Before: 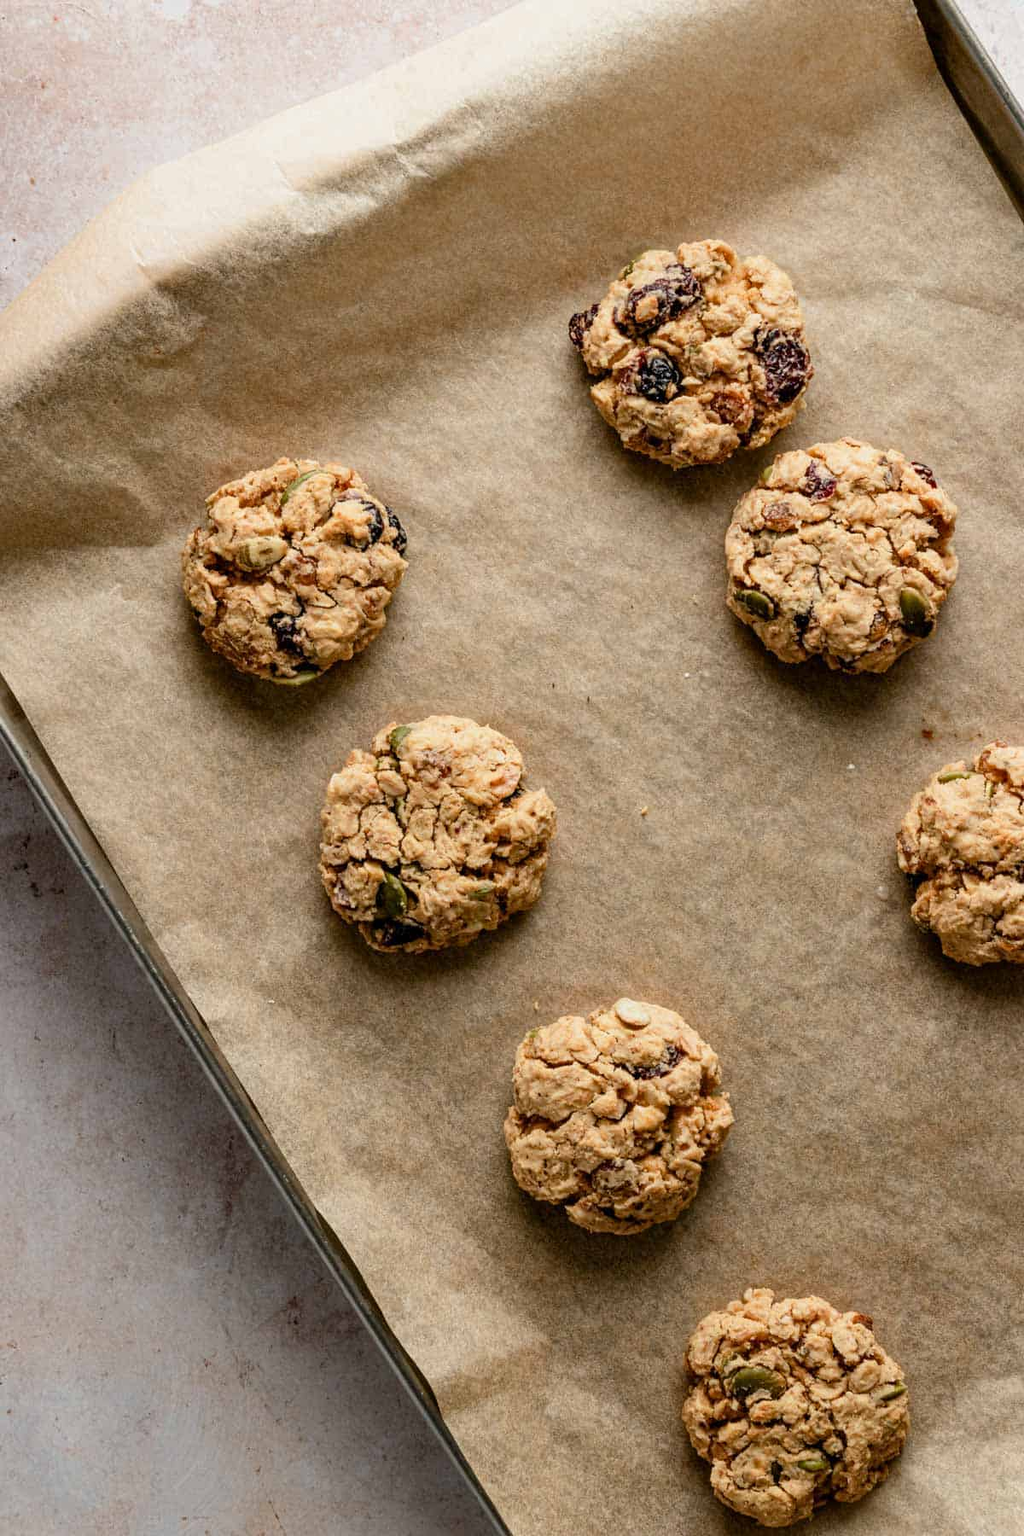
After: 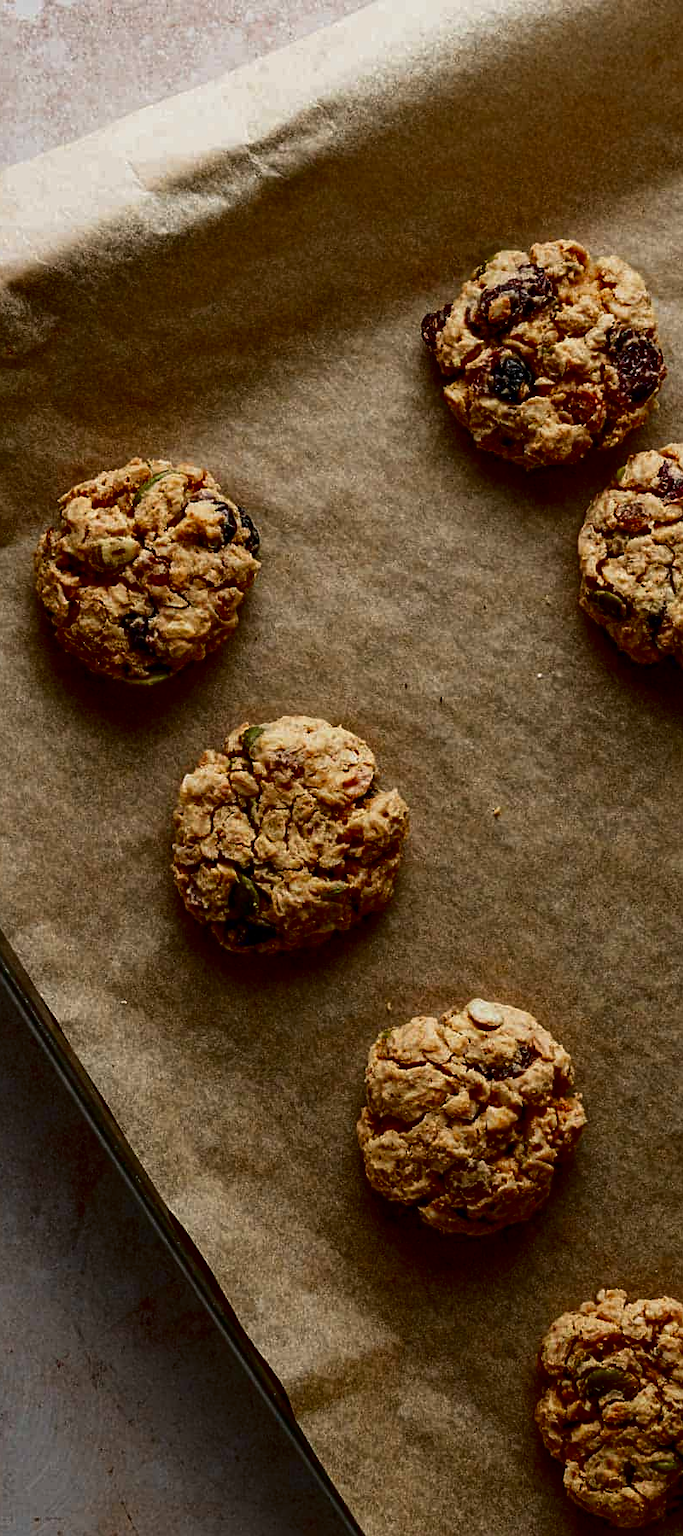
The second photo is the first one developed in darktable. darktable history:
crop and rotate: left 14.465%, right 18.862%
contrast brightness saturation: contrast 0.092, brightness -0.597, saturation 0.175
sharpen: amount 0.212
